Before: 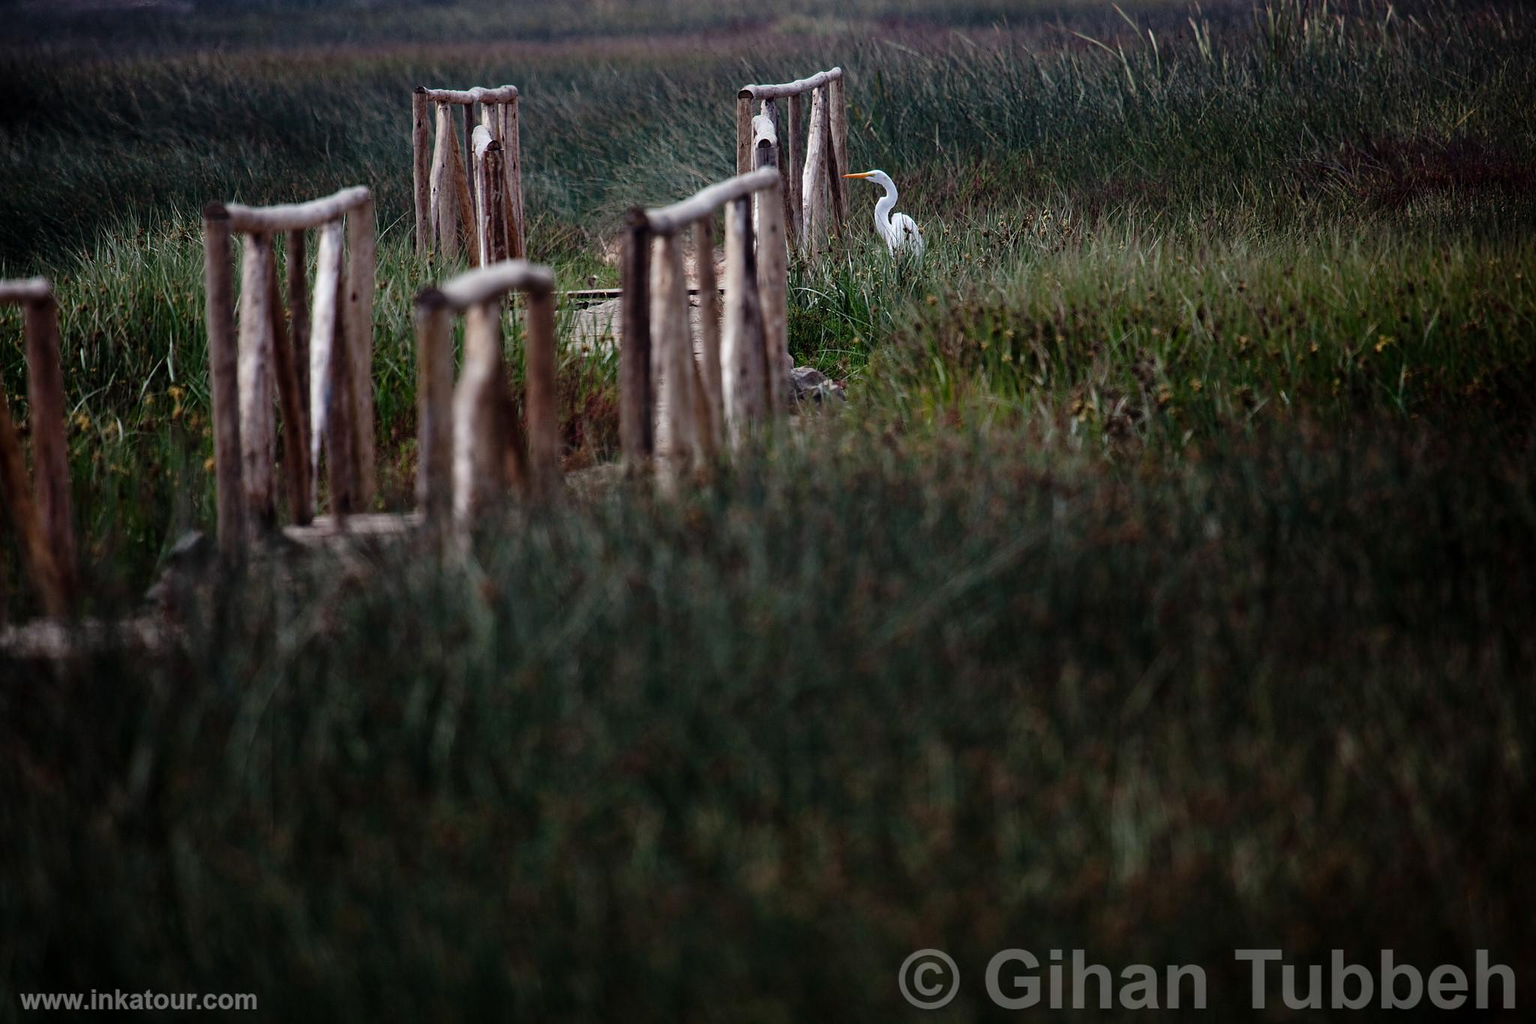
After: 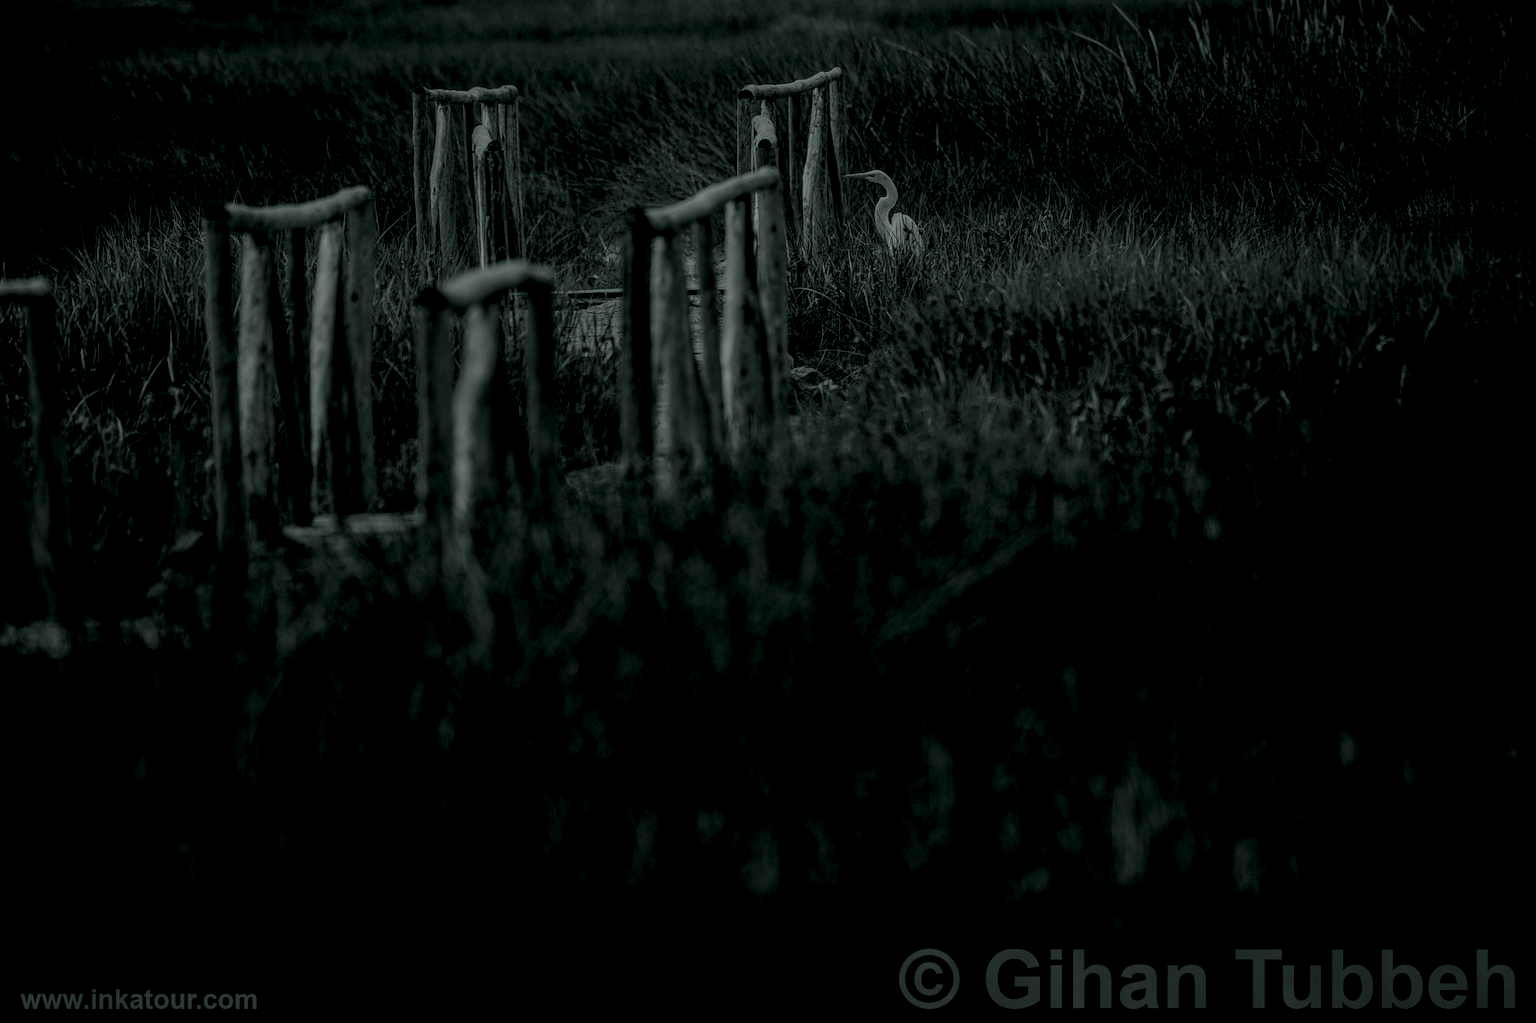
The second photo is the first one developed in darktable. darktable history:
local contrast: highlights 19%, detail 186%
color zones: curves: ch1 [(0, -0.394) (0.143, -0.394) (0.286, -0.394) (0.429, -0.392) (0.571, -0.391) (0.714, -0.391) (0.857, -0.391) (1, -0.394)]
colorize: hue 90°, saturation 19%, lightness 1.59%, version 1
exposure: exposure 0.4 EV, compensate highlight preservation false
